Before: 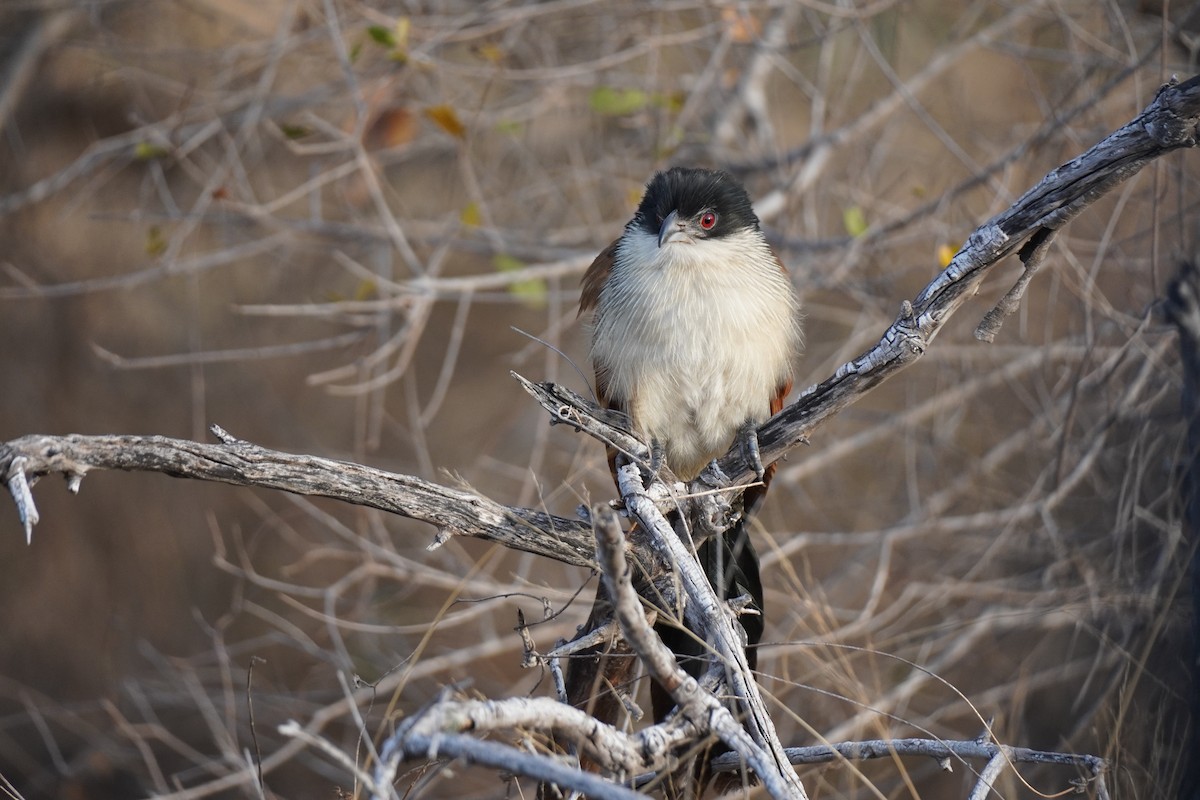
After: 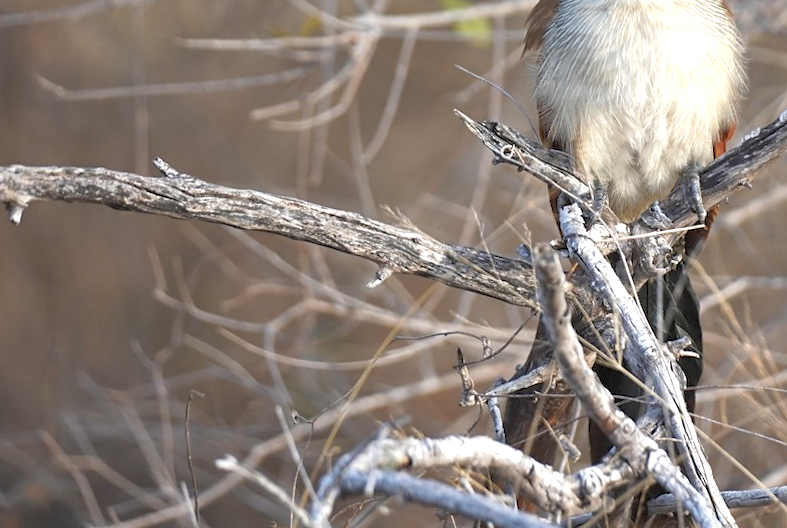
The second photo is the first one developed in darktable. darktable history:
exposure: exposure 0.606 EV, compensate exposure bias true, compensate highlight preservation false
shadows and highlights: shadows 42.9, highlights 7.02
crop and rotate: angle -1.02°, left 3.617%, top 32.144%, right 28.988%
tone curve: curves: ch0 [(0, 0) (0.003, 0.005) (0.011, 0.016) (0.025, 0.036) (0.044, 0.071) (0.069, 0.112) (0.1, 0.149) (0.136, 0.187) (0.177, 0.228) (0.224, 0.272) (0.277, 0.32) (0.335, 0.374) (0.399, 0.429) (0.468, 0.479) (0.543, 0.538) (0.623, 0.609) (0.709, 0.697) (0.801, 0.789) (0.898, 0.876) (1, 1)], color space Lab, independent channels, preserve colors none
sharpen: amount 0.211
